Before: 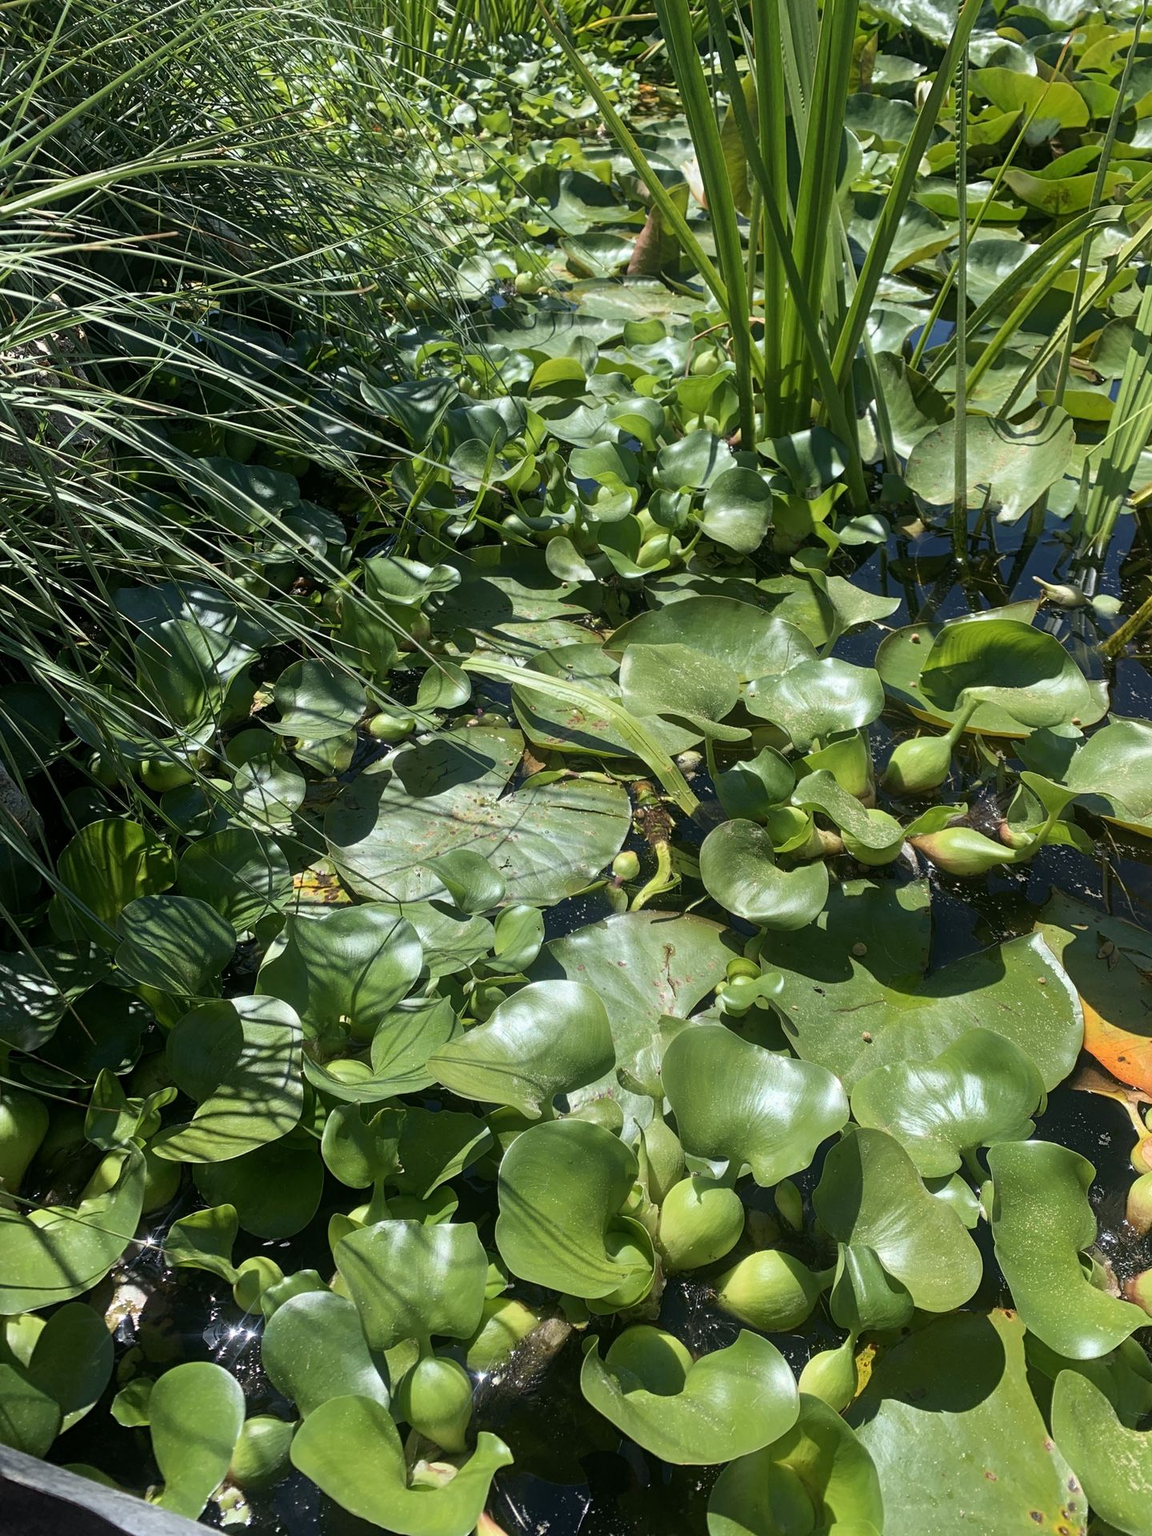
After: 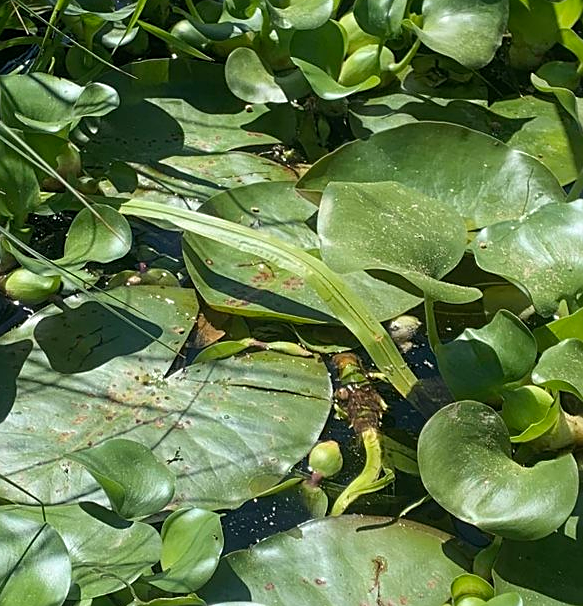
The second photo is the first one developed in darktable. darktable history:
crop: left 31.79%, top 32.456%, right 27.693%, bottom 35.97%
sharpen: on, module defaults
